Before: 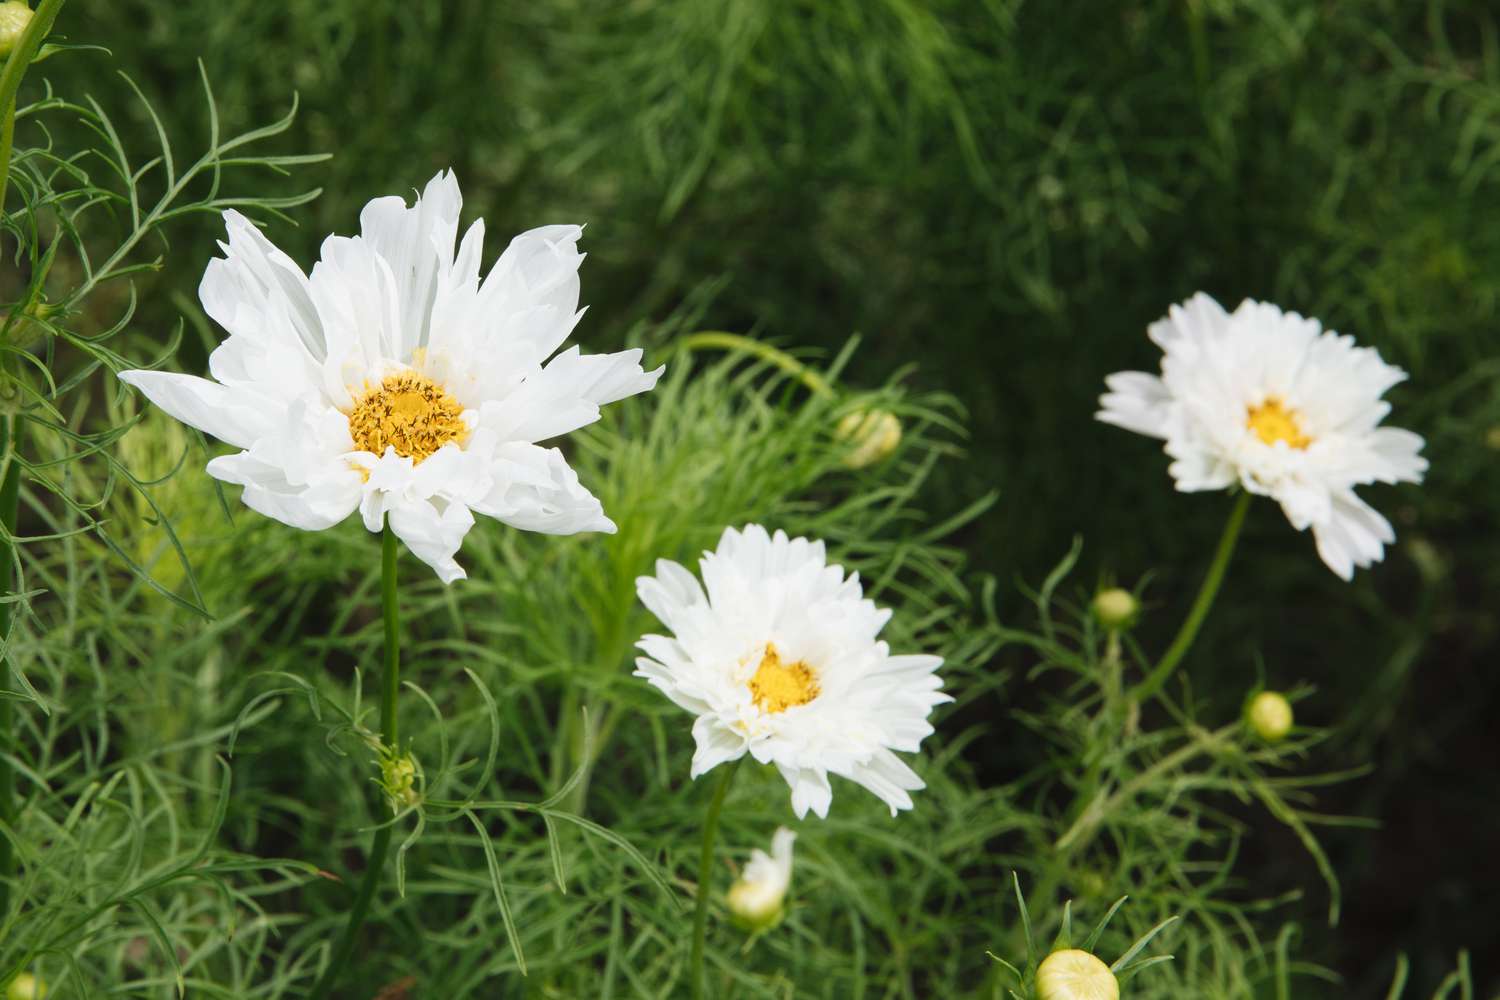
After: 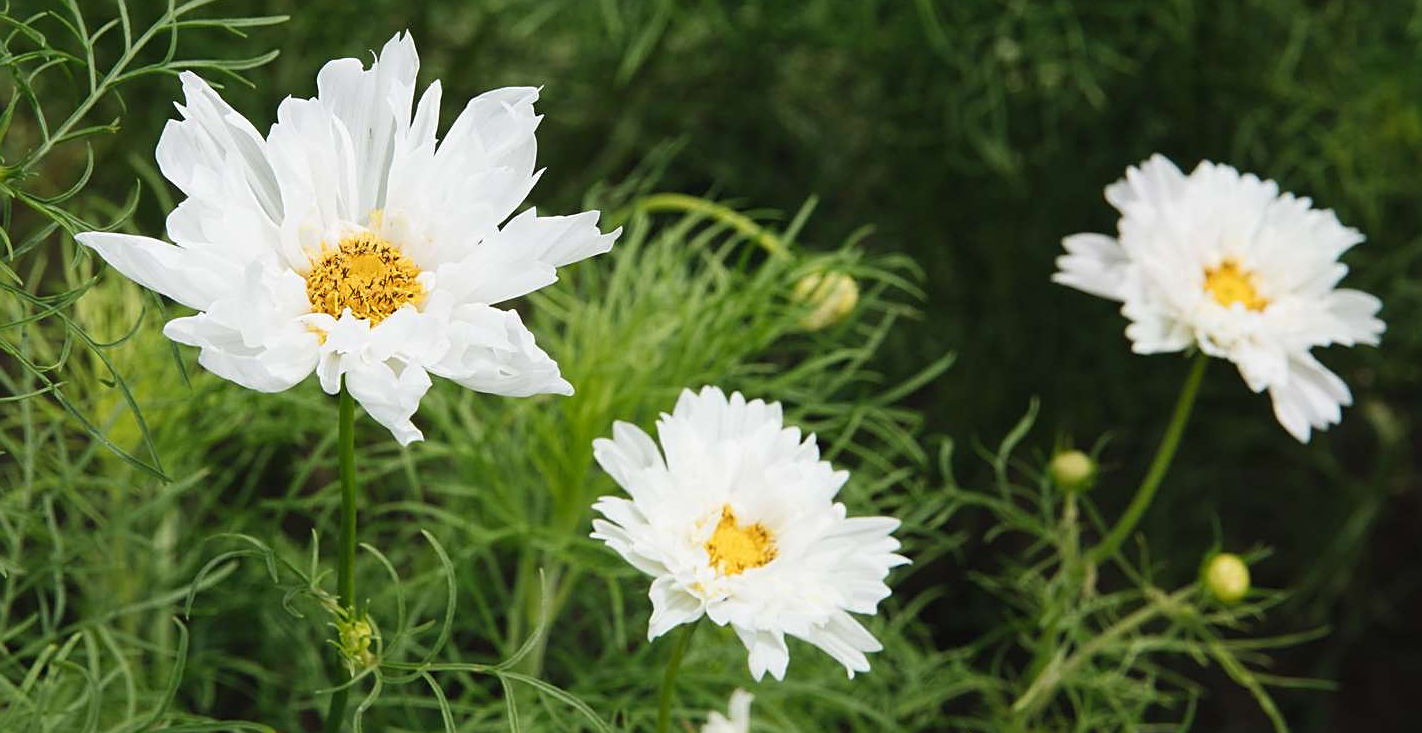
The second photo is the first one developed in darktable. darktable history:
sharpen: on, module defaults
crop and rotate: left 2.884%, top 13.859%, right 2.286%, bottom 12.801%
